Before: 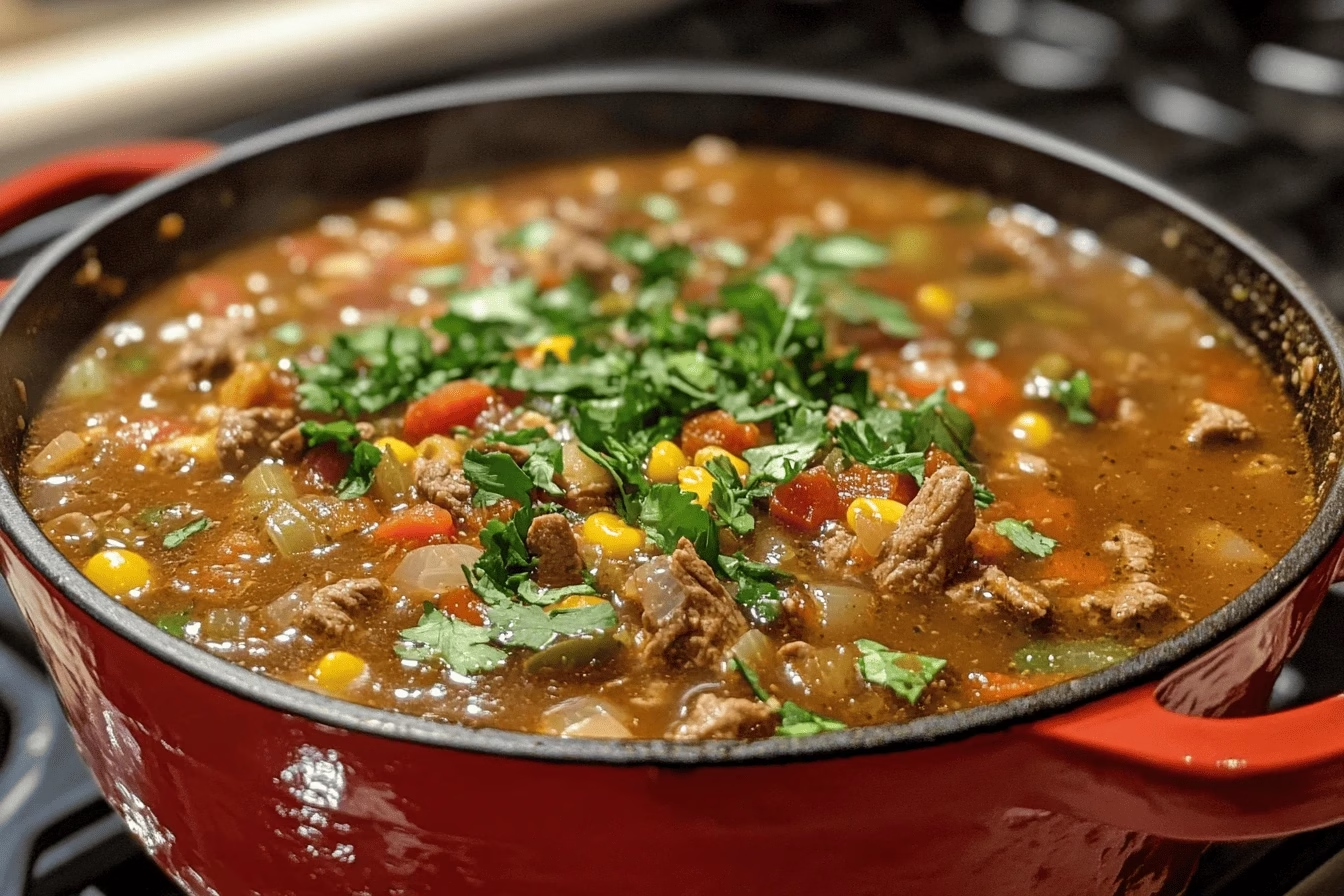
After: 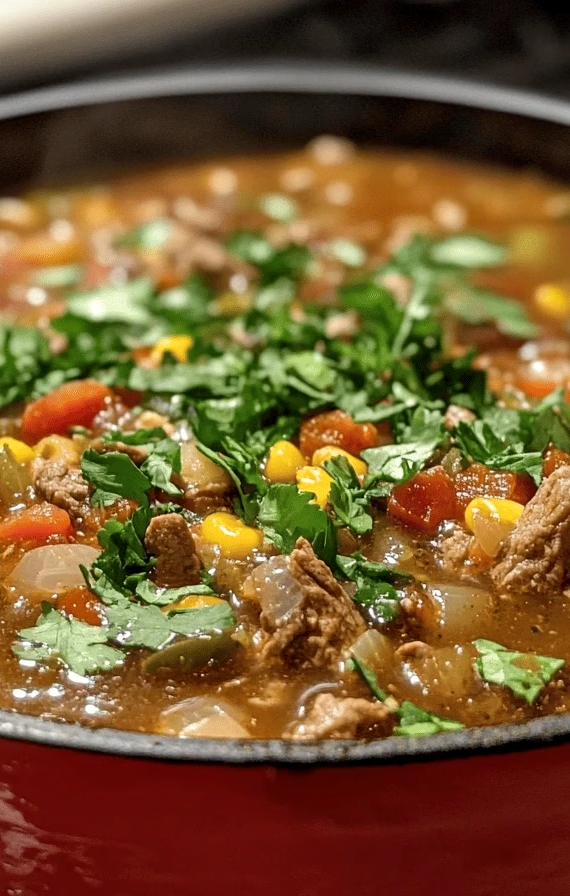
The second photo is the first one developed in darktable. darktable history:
local contrast: mode bilateral grid, contrast 26, coarseness 50, detail 122%, midtone range 0.2
crop: left 28.462%, right 29.088%
